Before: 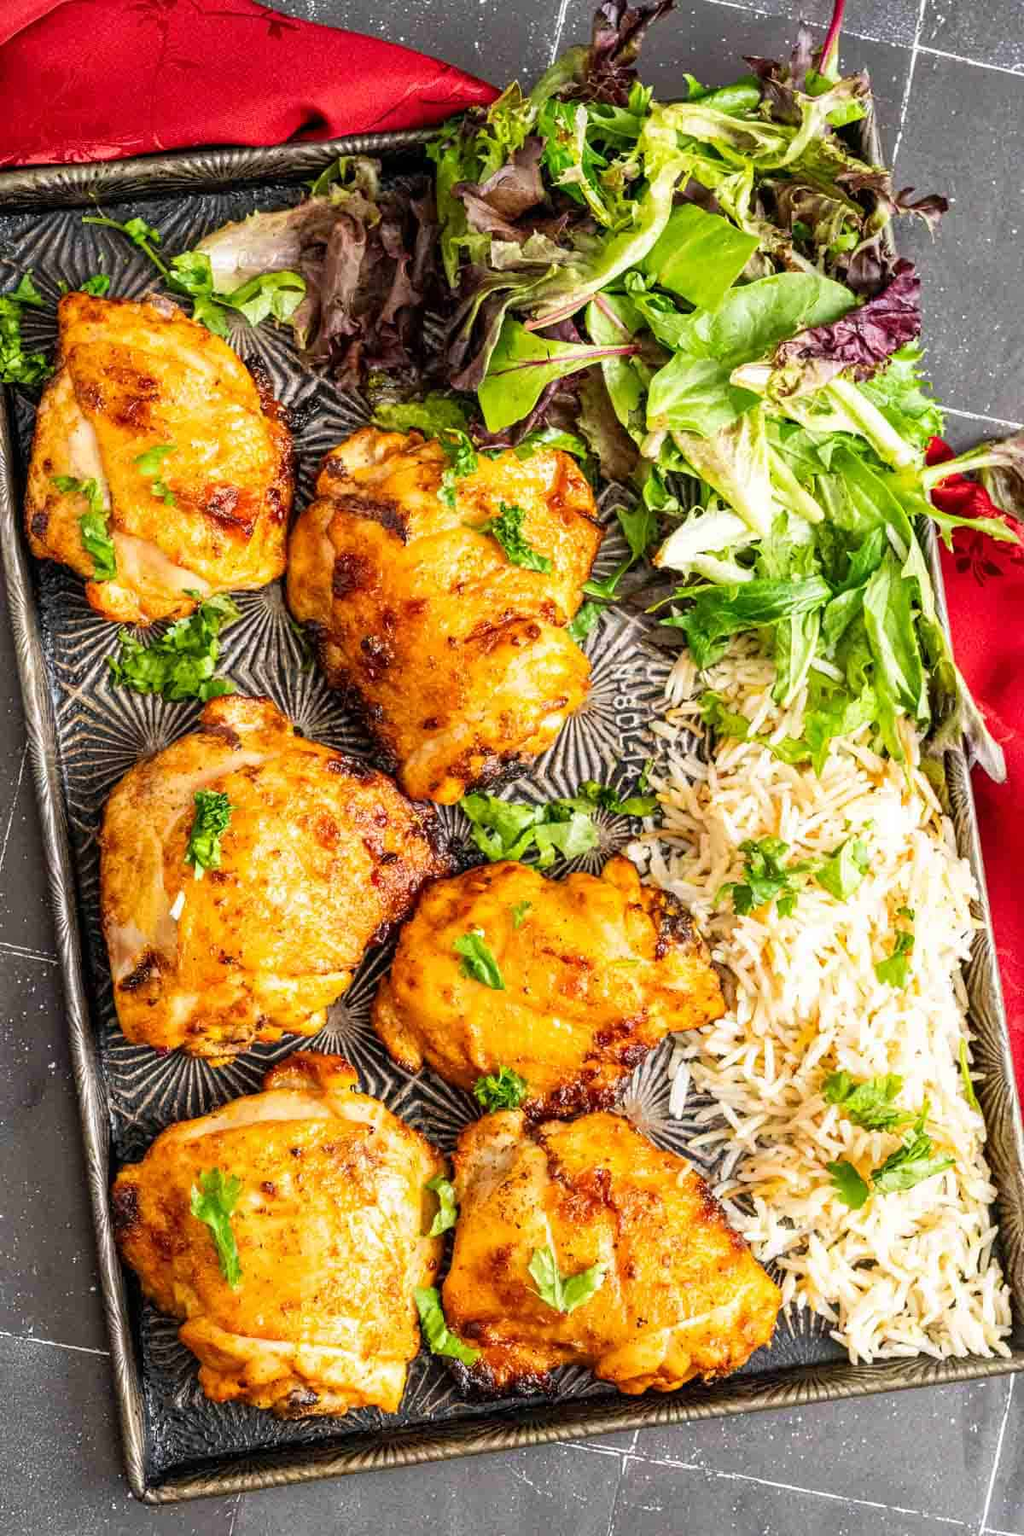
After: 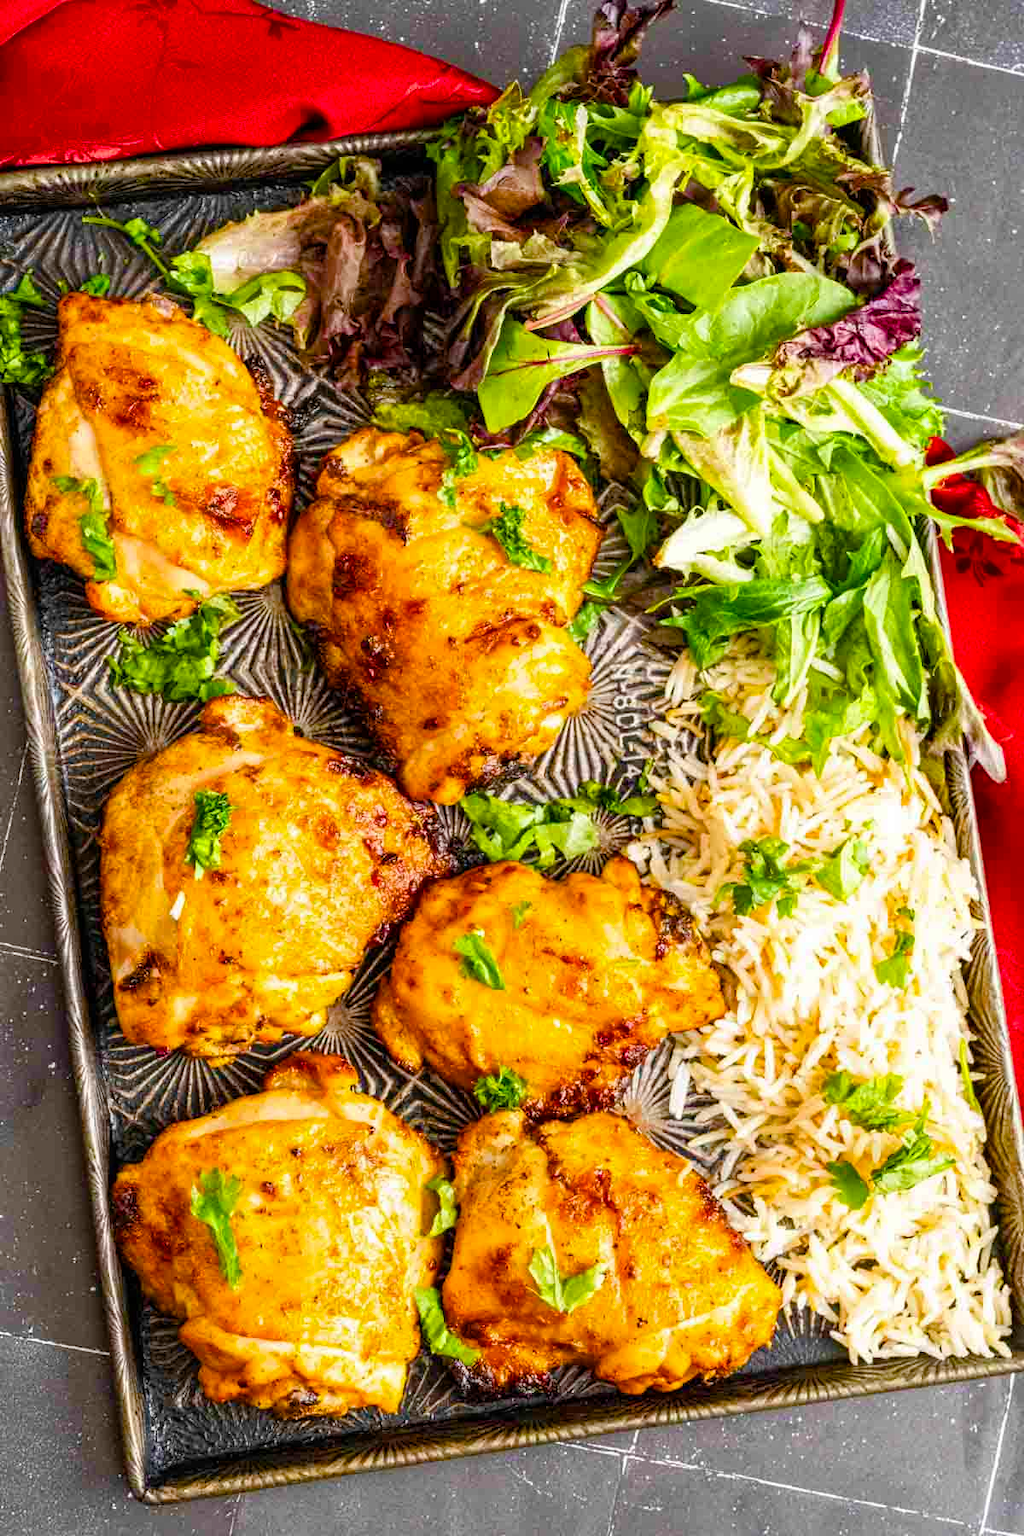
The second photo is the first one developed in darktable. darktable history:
color balance rgb: linear chroma grading › global chroma 15.513%, perceptual saturation grading › global saturation 25.224%, perceptual saturation grading › highlights -28.427%, perceptual saturation grading › shadows 33.84%, global vibrance 9.418%
